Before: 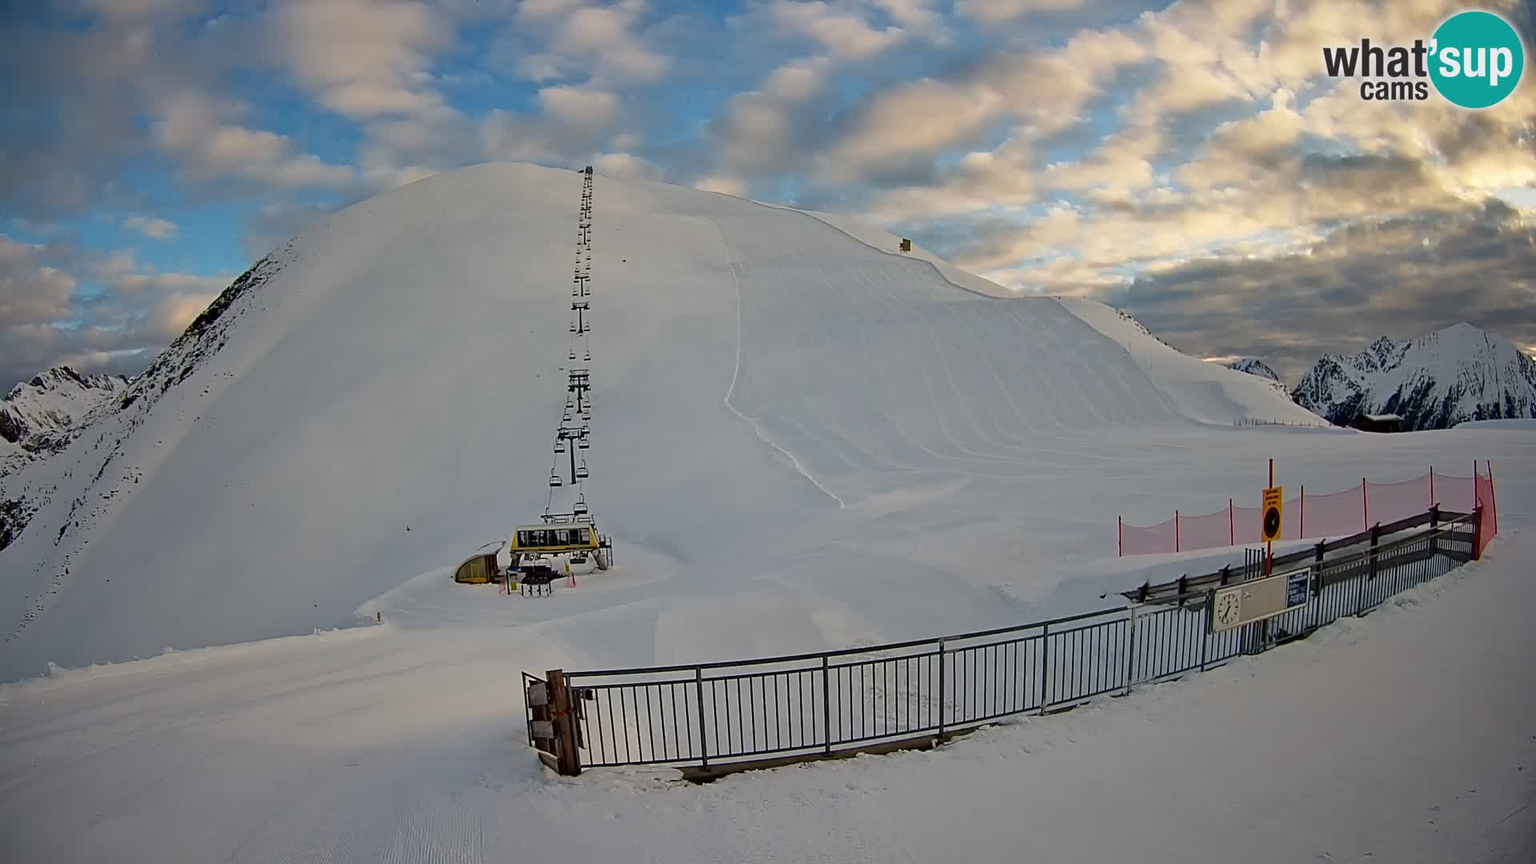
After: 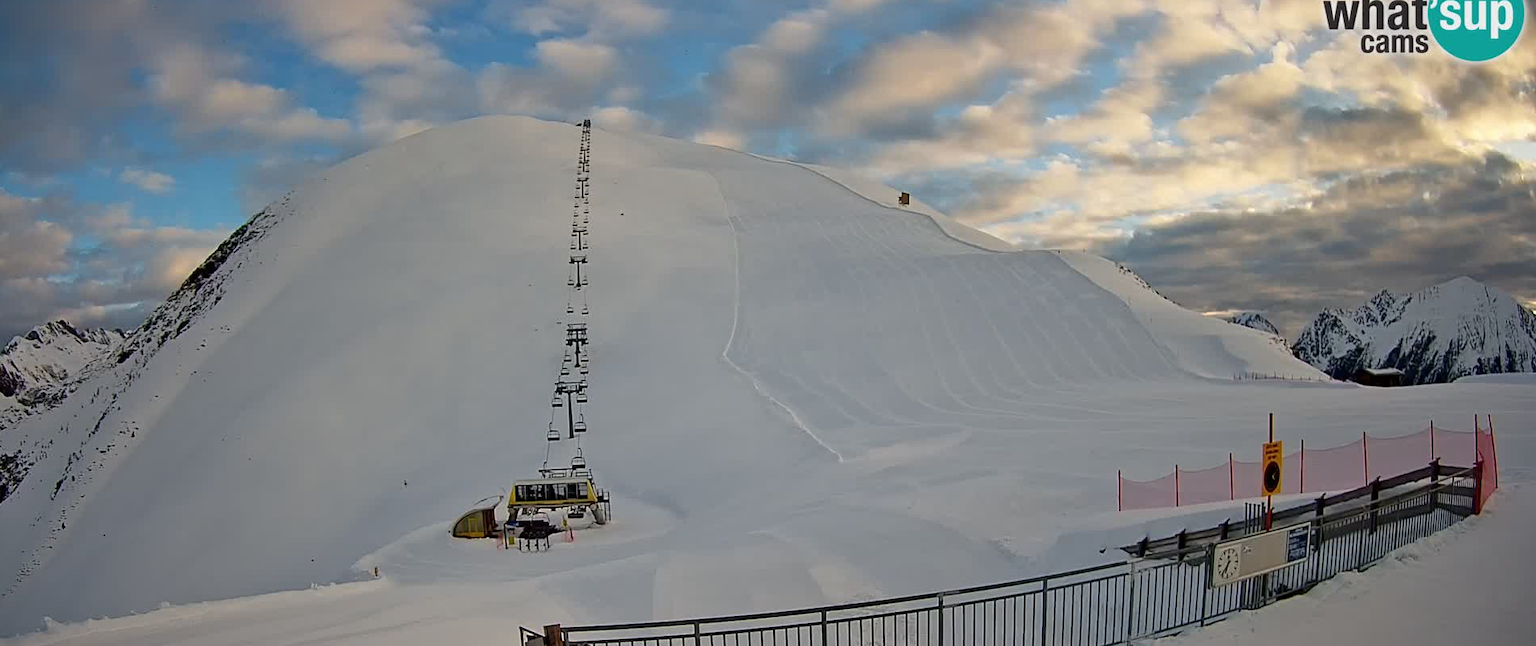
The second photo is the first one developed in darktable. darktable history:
crop: left 0.289%, top 5.468%, bottom 19.834%
